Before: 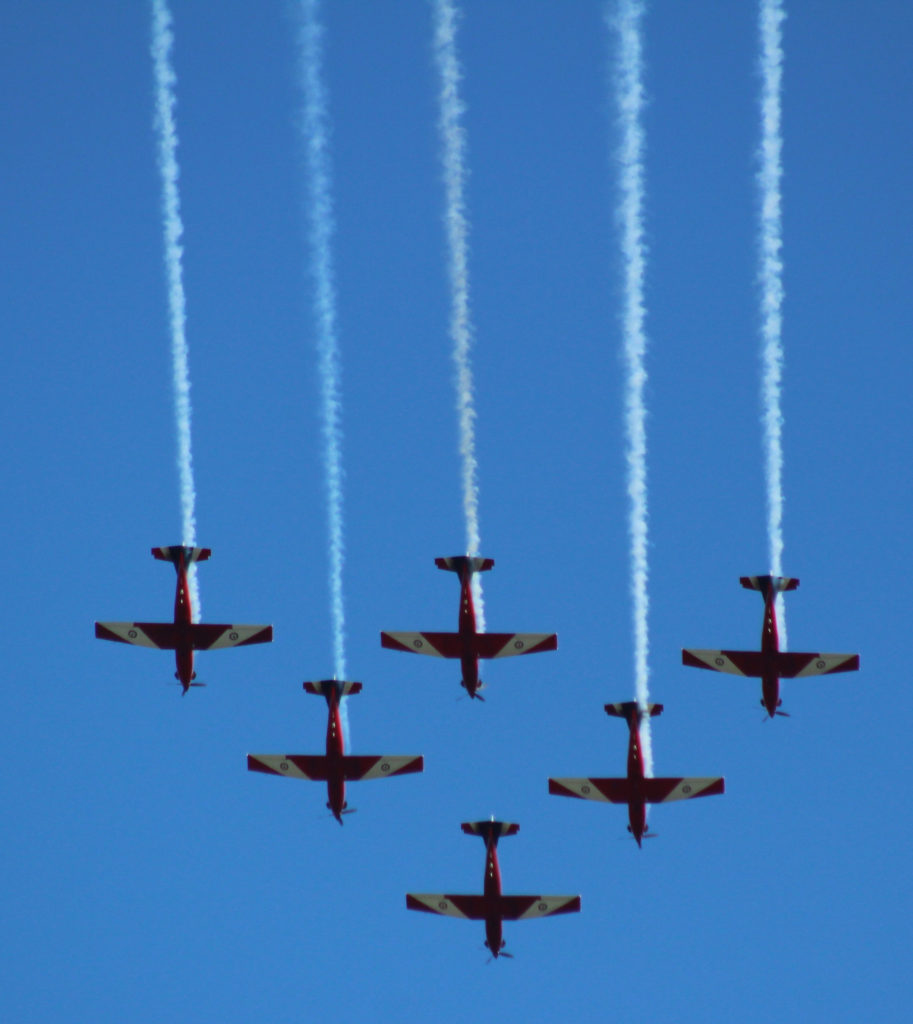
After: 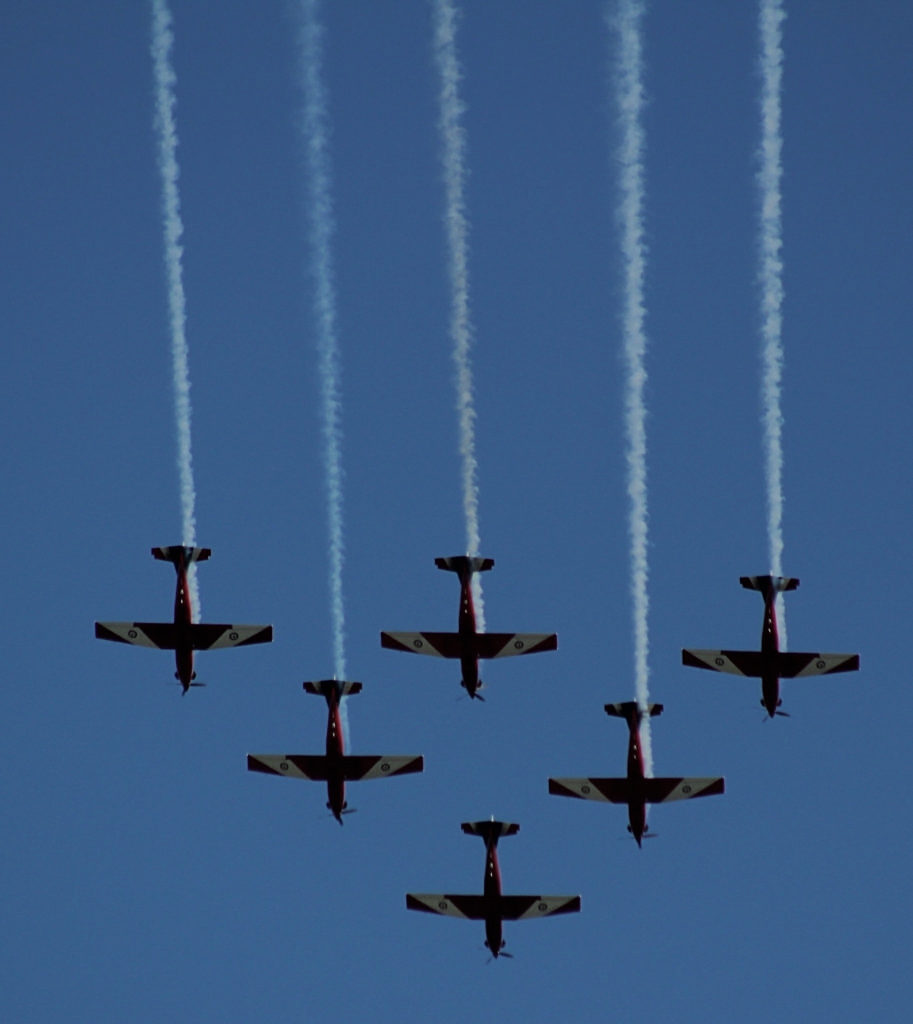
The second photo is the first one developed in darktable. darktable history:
sharpen: on, module defaults
filmic rgb: black relative exposure -7.65 EV, white relative exposure 4.56 EV, hardness 3.61, color science v6 (2022), iterations of high-quality reconstruction 0
exposure: black level correction 0, exposure -0.827 EV, compensate highlight preservation false
color correction: highlights b* -0.025, saturation 0.822
